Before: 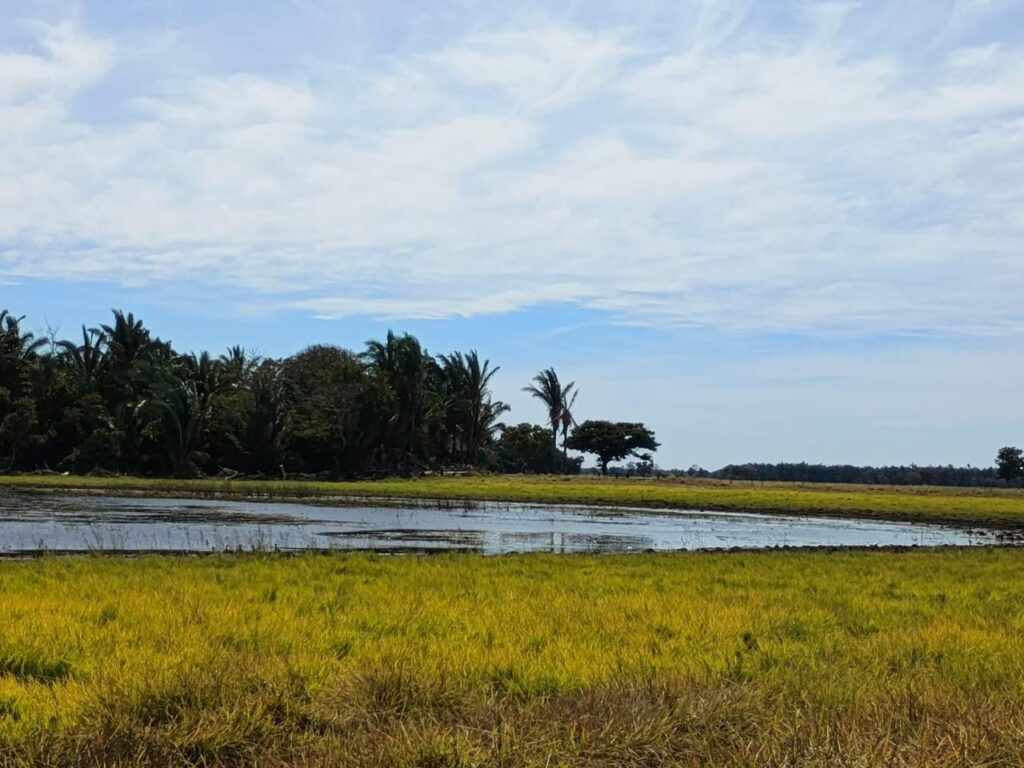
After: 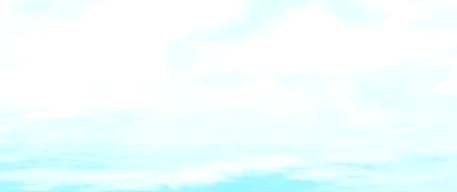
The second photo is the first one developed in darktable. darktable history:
exposure: black level correction 0, exposure 0.7 EV, compensate highlight preservation false
contrast brightness saturation: contrast 0.21, brightness -0.11, saturation 0.21
crop: left 28.64%, top 16.832%, right 26.637%, bottom 58.055%
